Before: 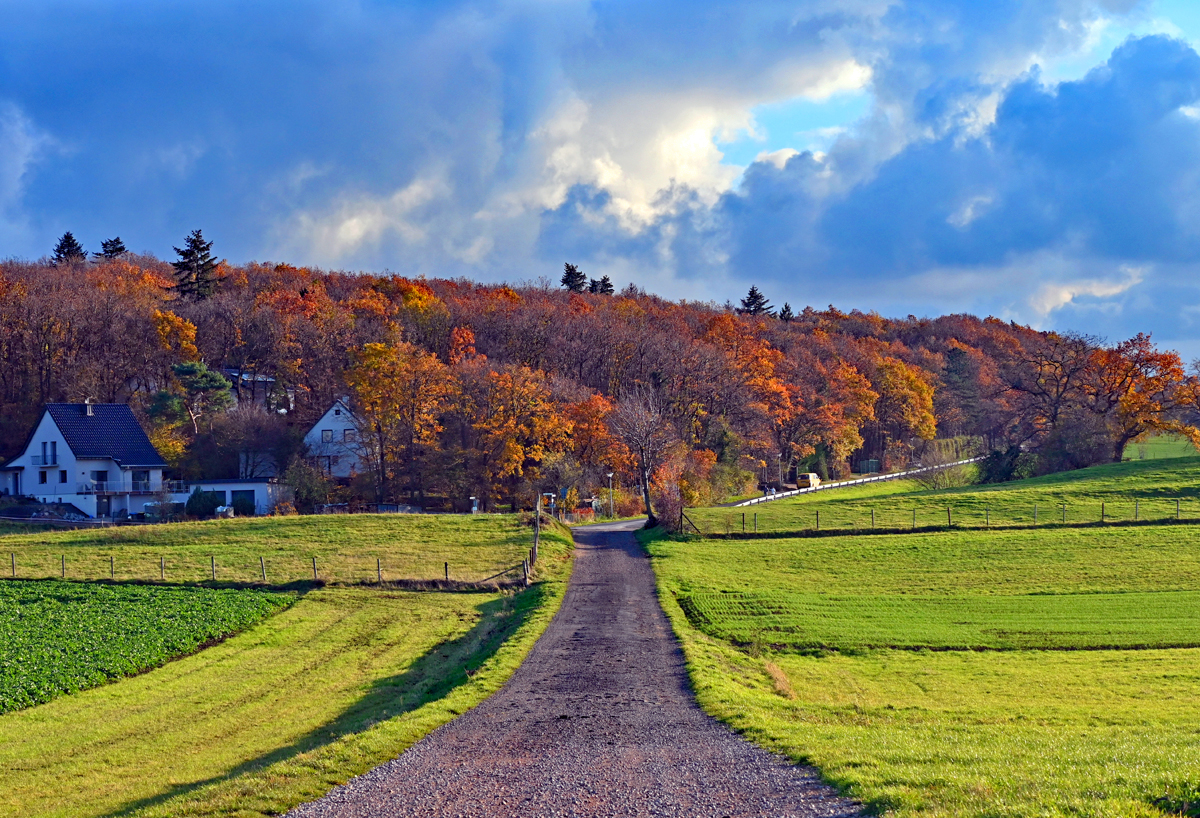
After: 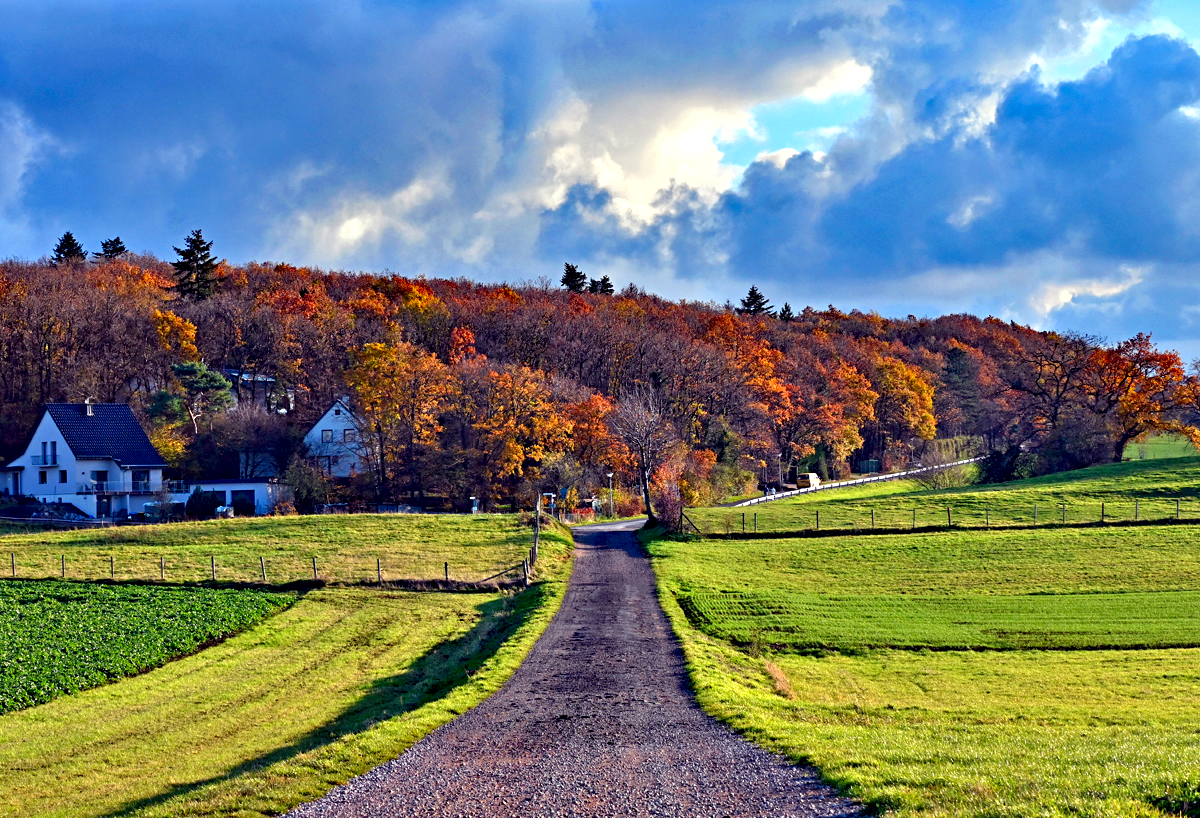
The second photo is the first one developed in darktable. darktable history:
shadows and highlights: shadows 25.22, highlights -26.4
contrast equalizer: octaves 7, y [[0.6 ×6], [0.55 ×6], [0 ×6], [0 ×6], [0 ×6]]
